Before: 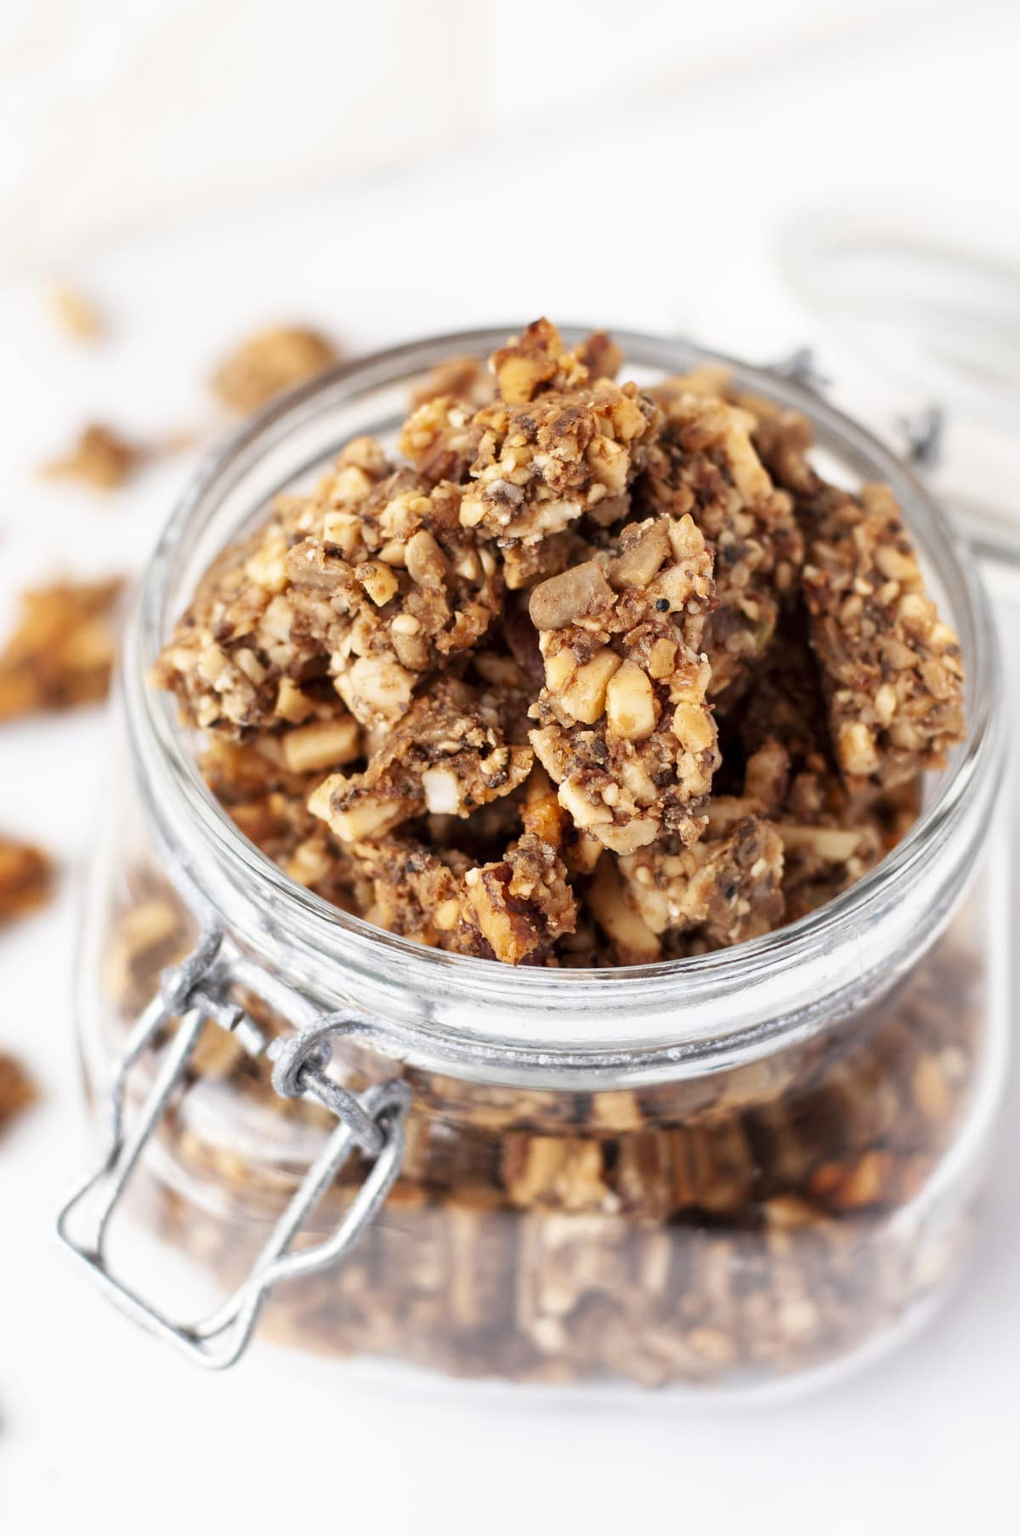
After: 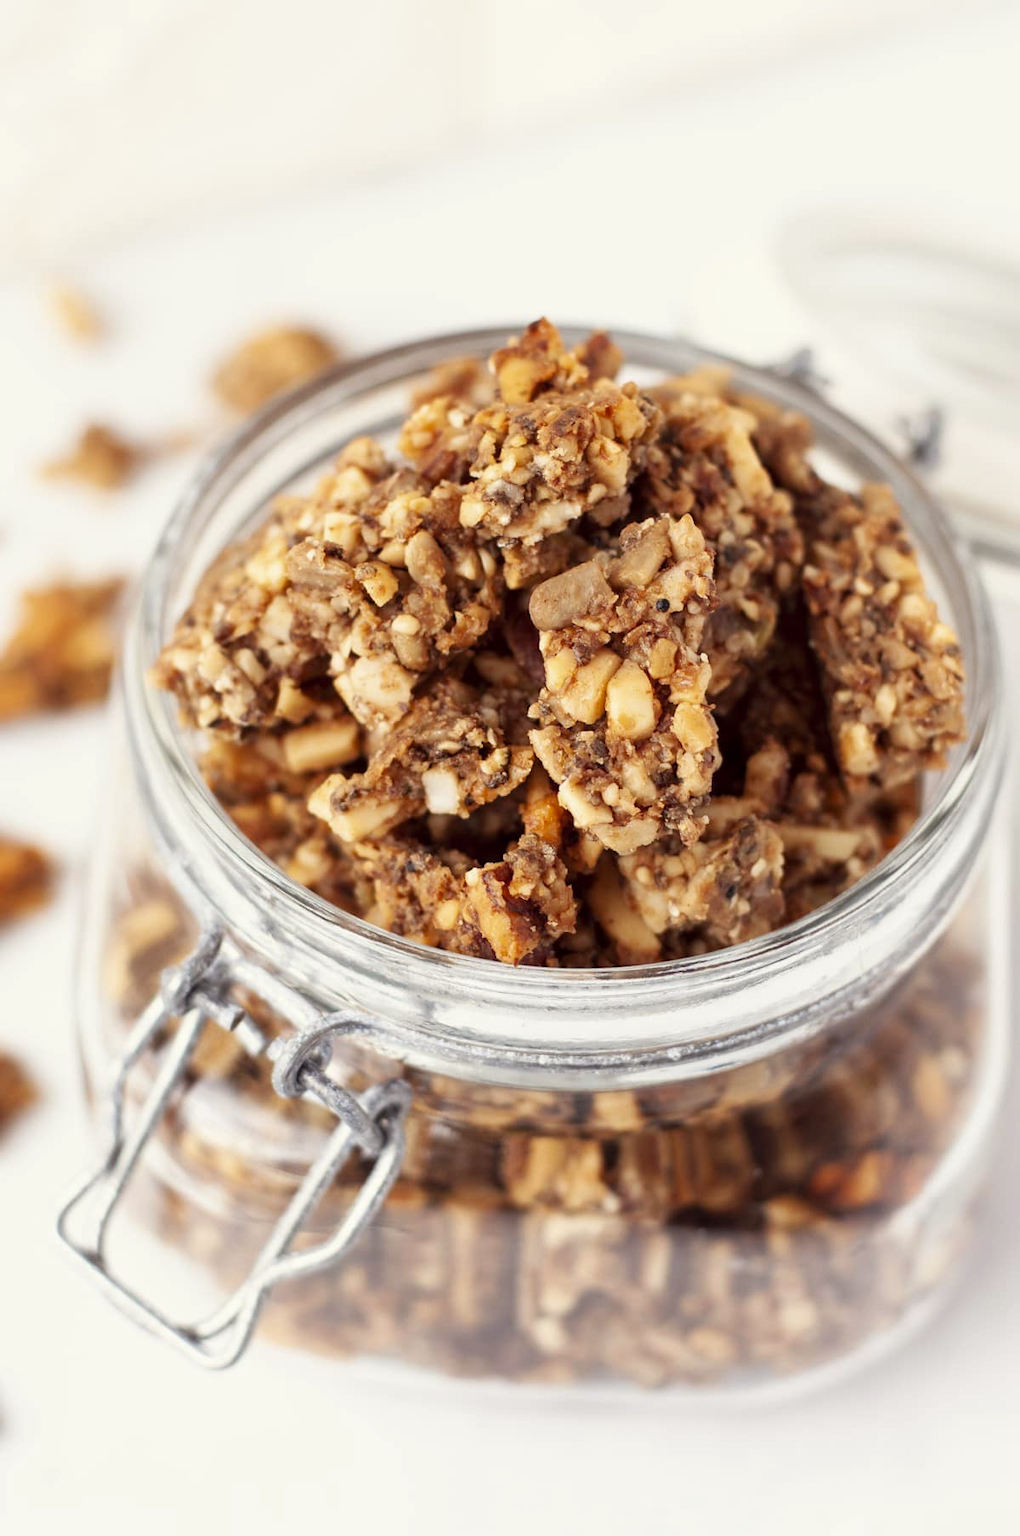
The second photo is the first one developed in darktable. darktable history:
exposure: exposure -0.041 EV, compensate highlight preservation false
color correction: highlights a* -0.95, highlights b* 4.5, shadows a* 3.55
